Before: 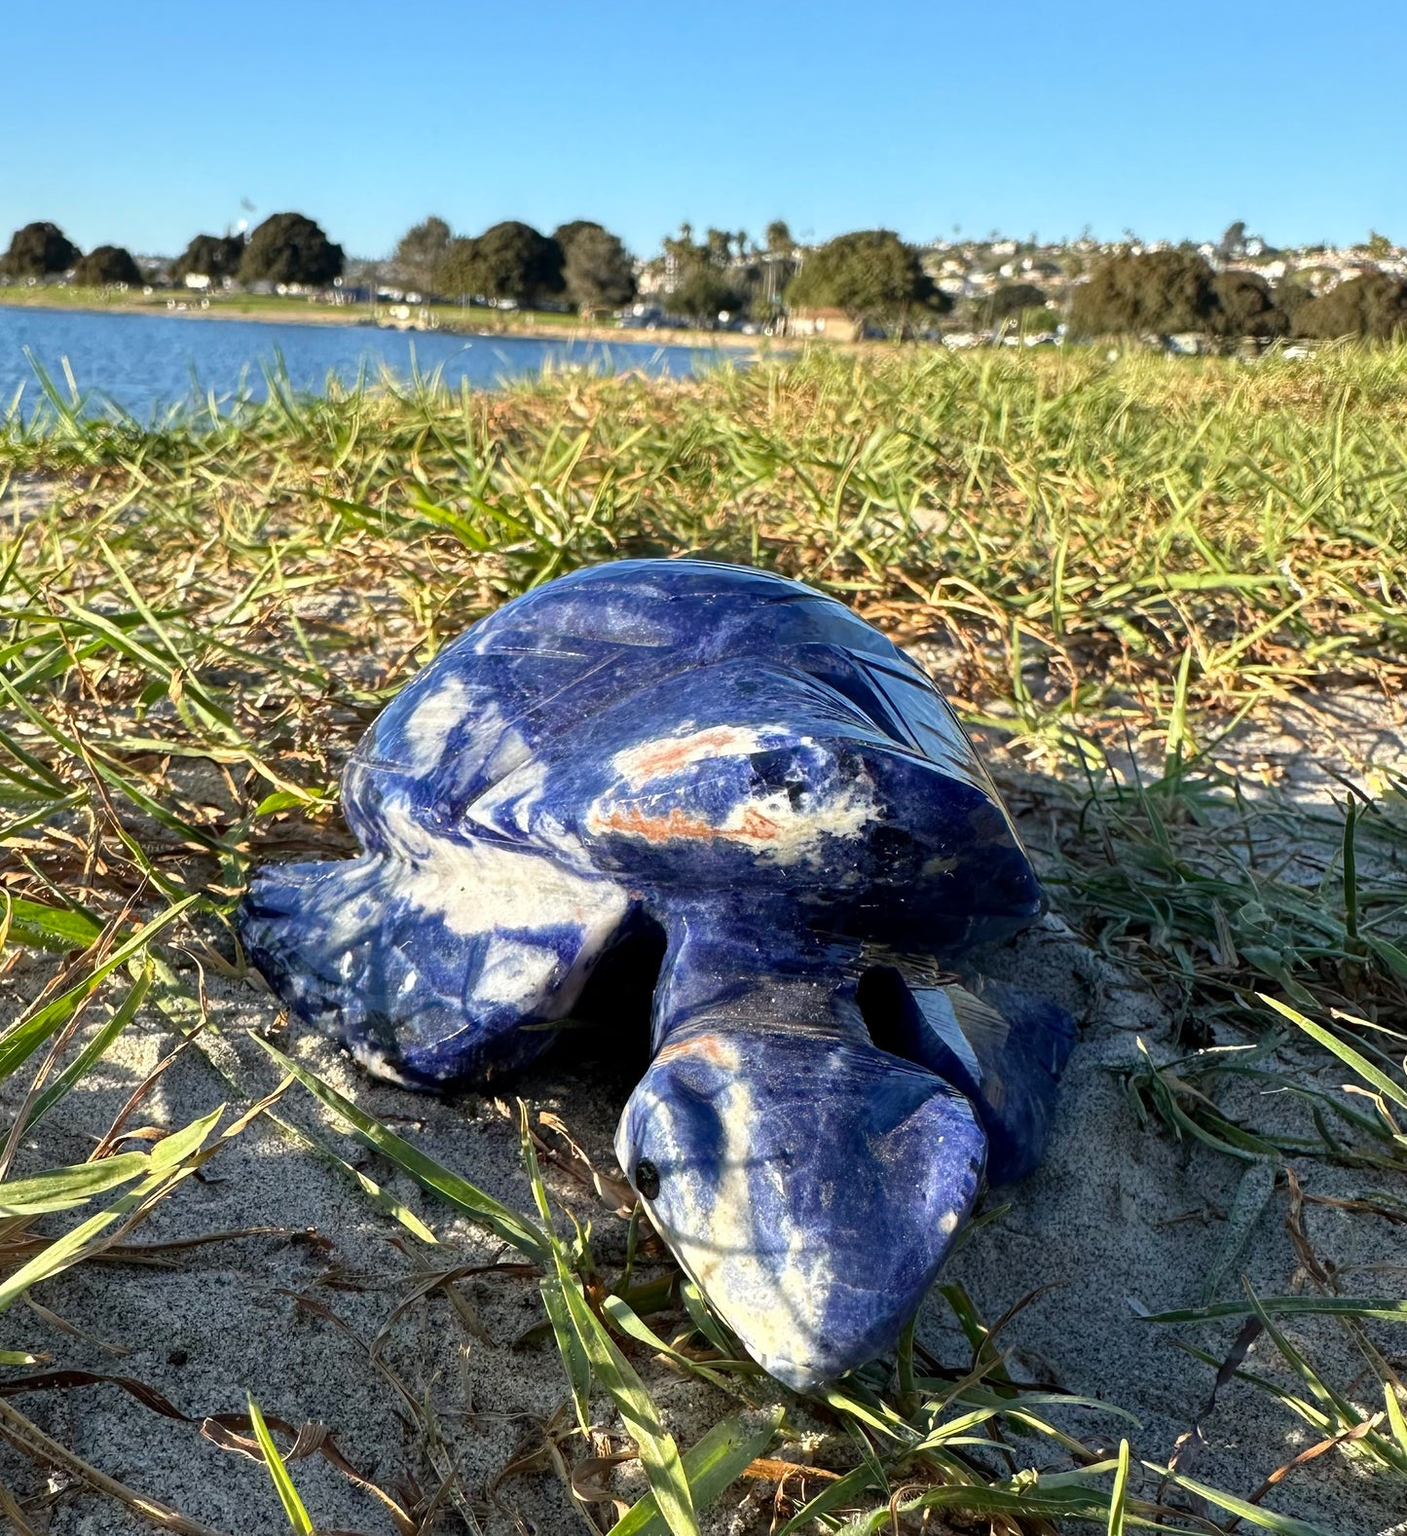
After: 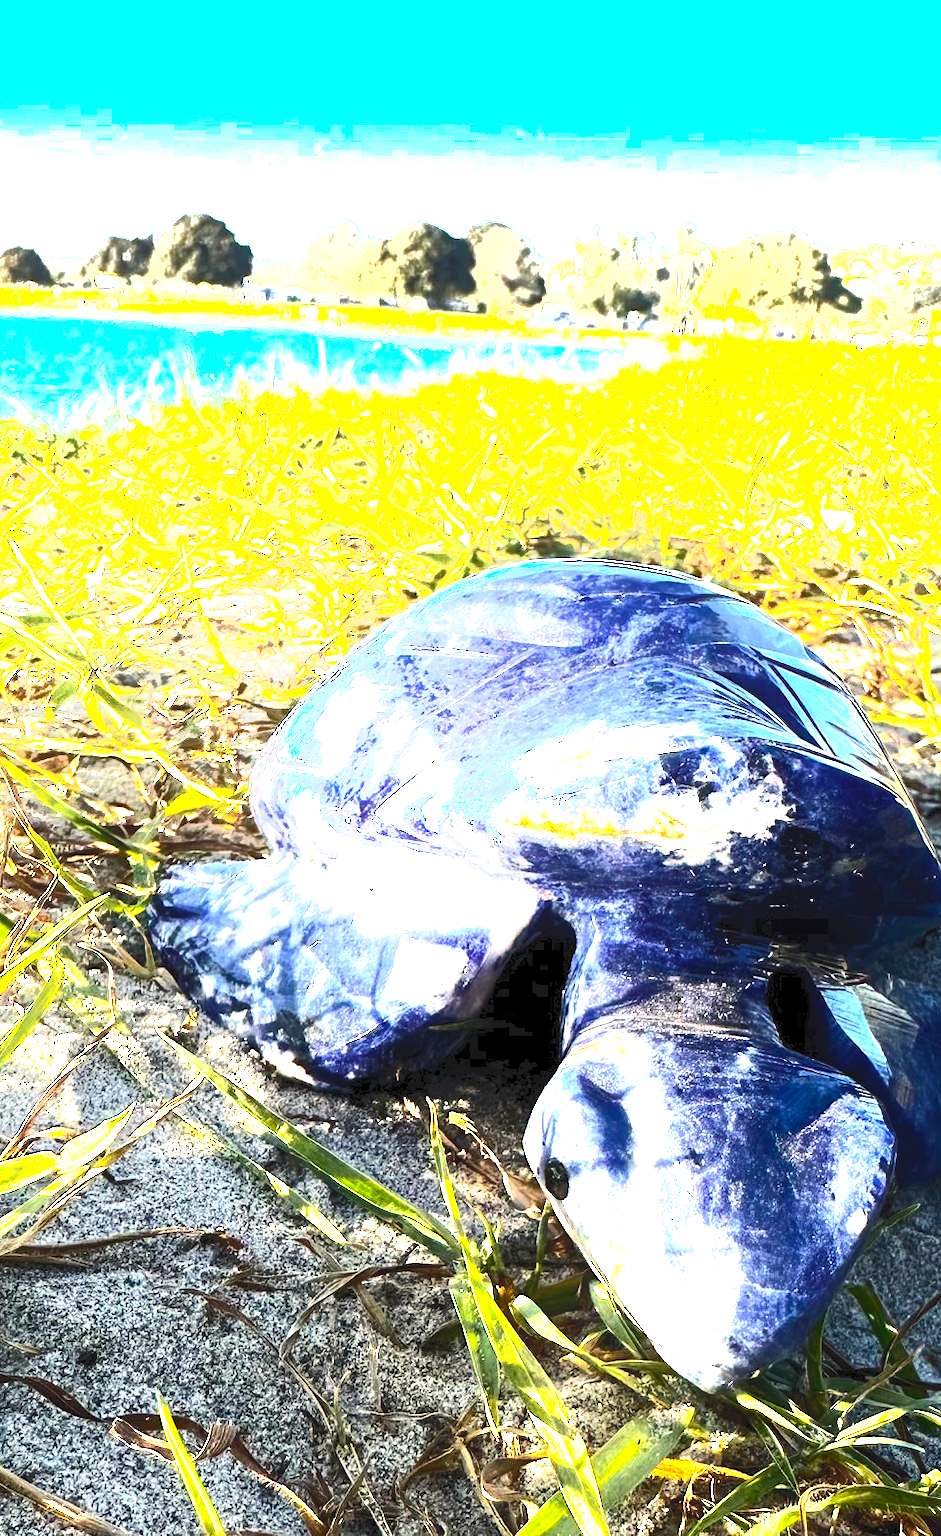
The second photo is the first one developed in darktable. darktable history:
crop and rotate: left 6.449%, right 26.62%
exposure: exposure 0.174 EV, compensate exposure bias true, compensate highlight preservation false
shadows and highlights: shadows -22.93, highlights 45.89, soften with gaussian
tone curve: curves: ch0 [(0, 0) (0.003, 0.077) (0.011, 0.089) (0.025, 0.105) (0.044, 0.122) (0.069, 0.134) (0.1, 0.151) (0.136, 0.171) (0.177, 0.198) (0.224, 0.23) (0.277, 0.273) (0.335, 0.343) (0.399, 0.422) (0.468, 0.508) (0.543, 0.601) (0.623, 0.695) (0.709, 0.782) (0.801, 0.866) (0.898, 0.934) (1, 1)], color space Lab, independent channels, preserve colors none
color balance rgb: highlights gain › chroma 3.103%, highlights gain › hue 77.9°, perceptual saturation grading › global saturation 19.376%, perceptual brilliance grading › global brilliance 30.385%, perceptual brilliance grading › highlights 49.581%, perceptual brilliance grading › mid-tones 50.124%, perceptual brilliance grading › shadows -21.585%
